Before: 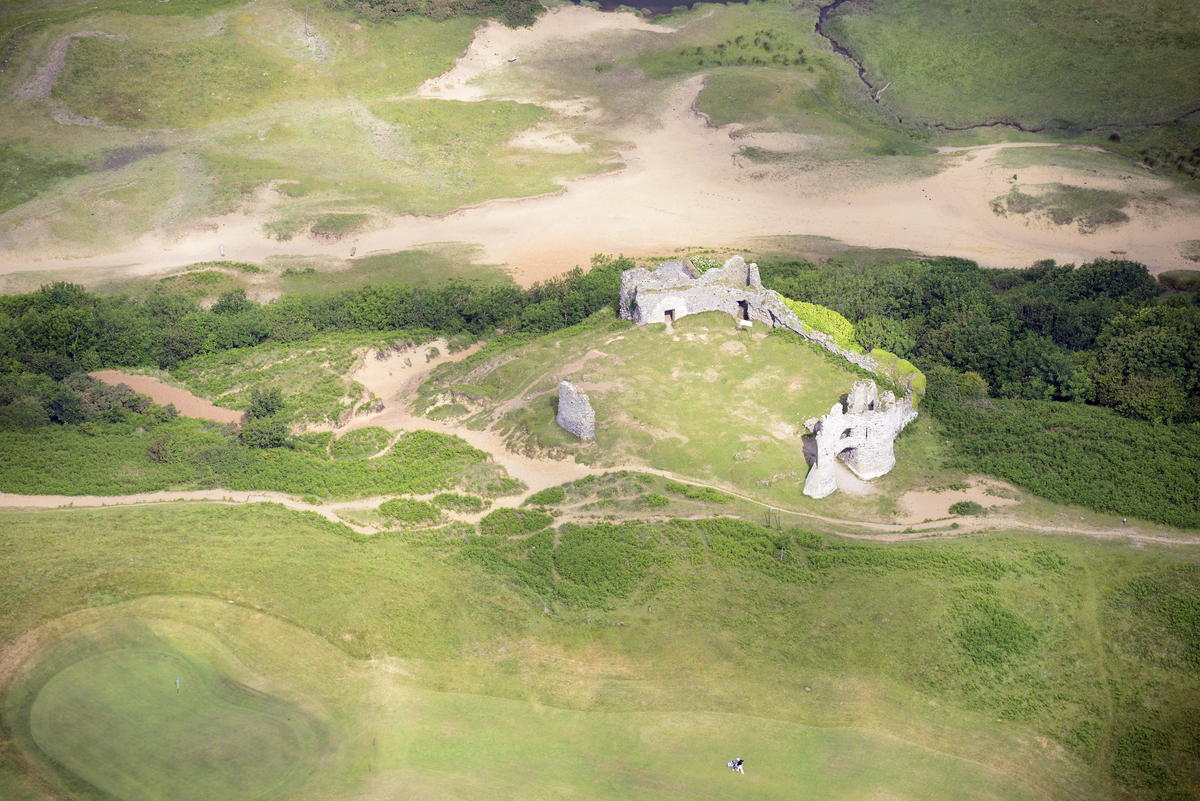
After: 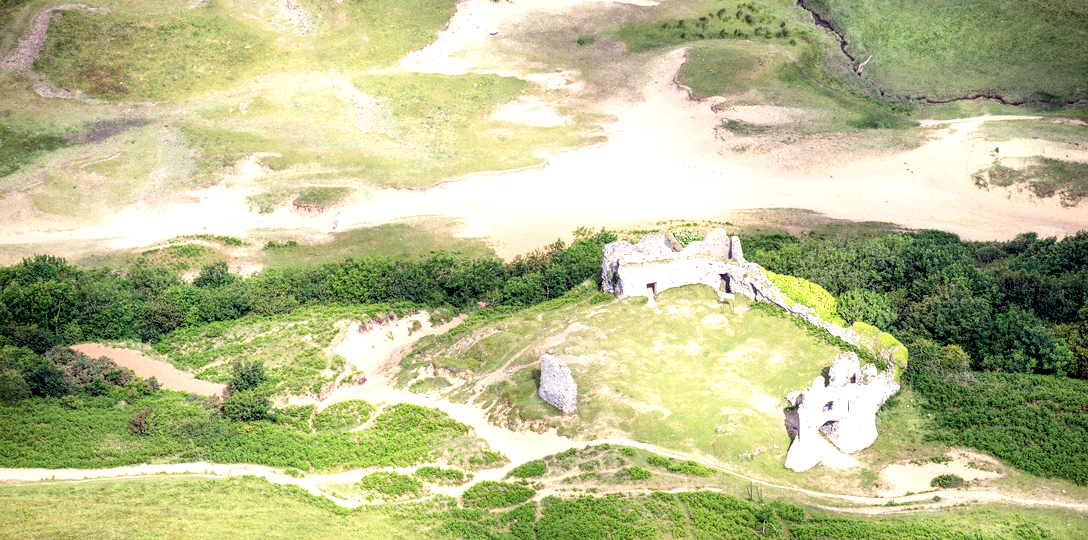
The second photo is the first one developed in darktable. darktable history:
local contrast: detail 160%
crop: left 1.509%, top 3.452%, right 7.696%, bottom 28.452%
base curve: curves: ch0 [(0, 0) (0.579, 0.807) (1, 1)], preserve colors none
